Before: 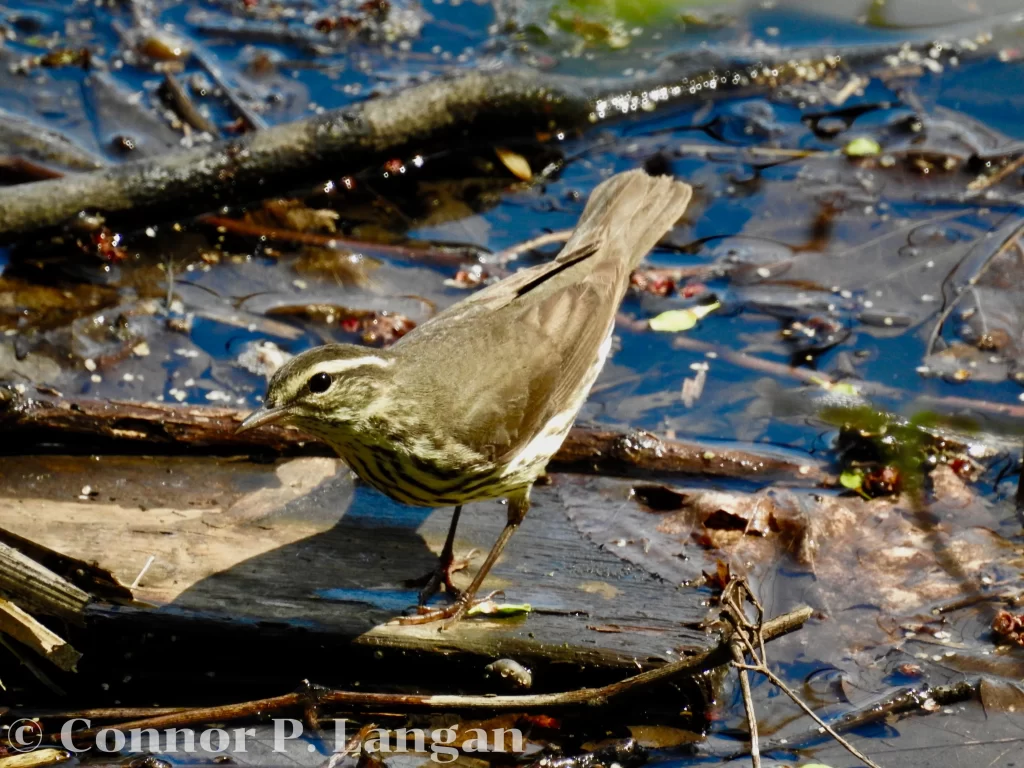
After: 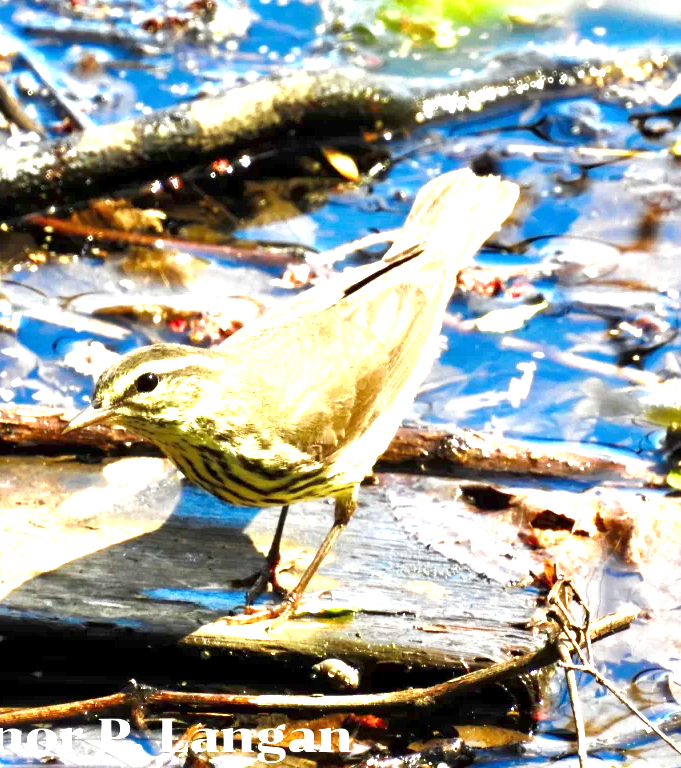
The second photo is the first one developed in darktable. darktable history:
crop: left 16.899%, right 16.556%
exposure: exposure 2.25 EV, compensate highlight preservation false
